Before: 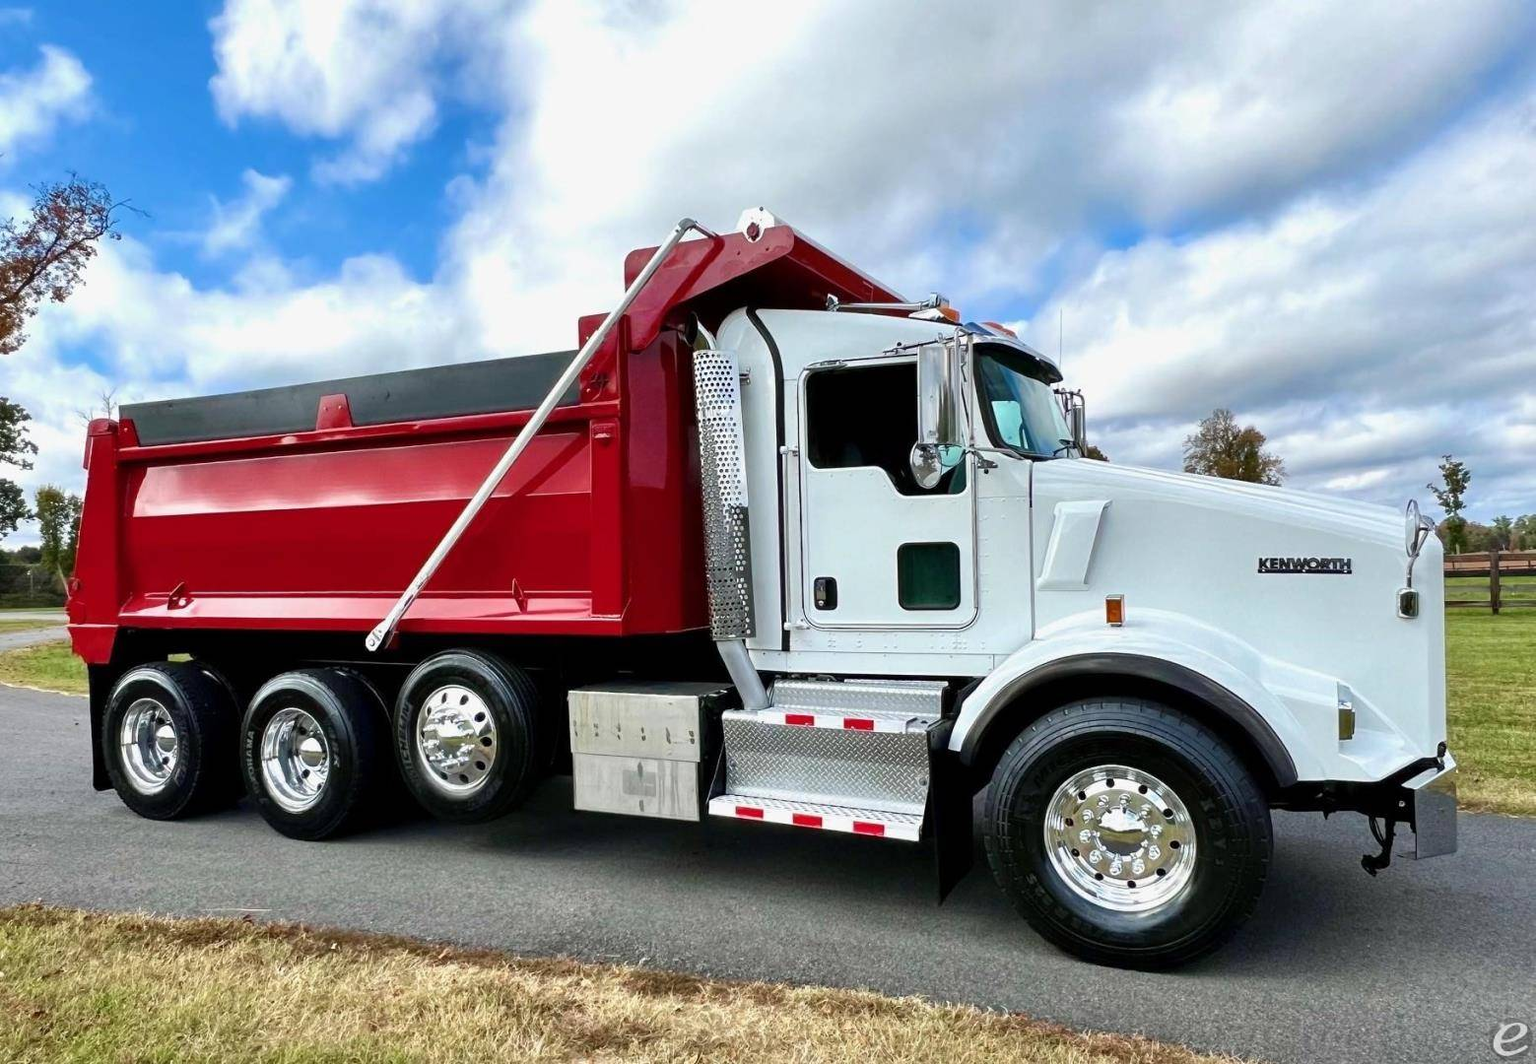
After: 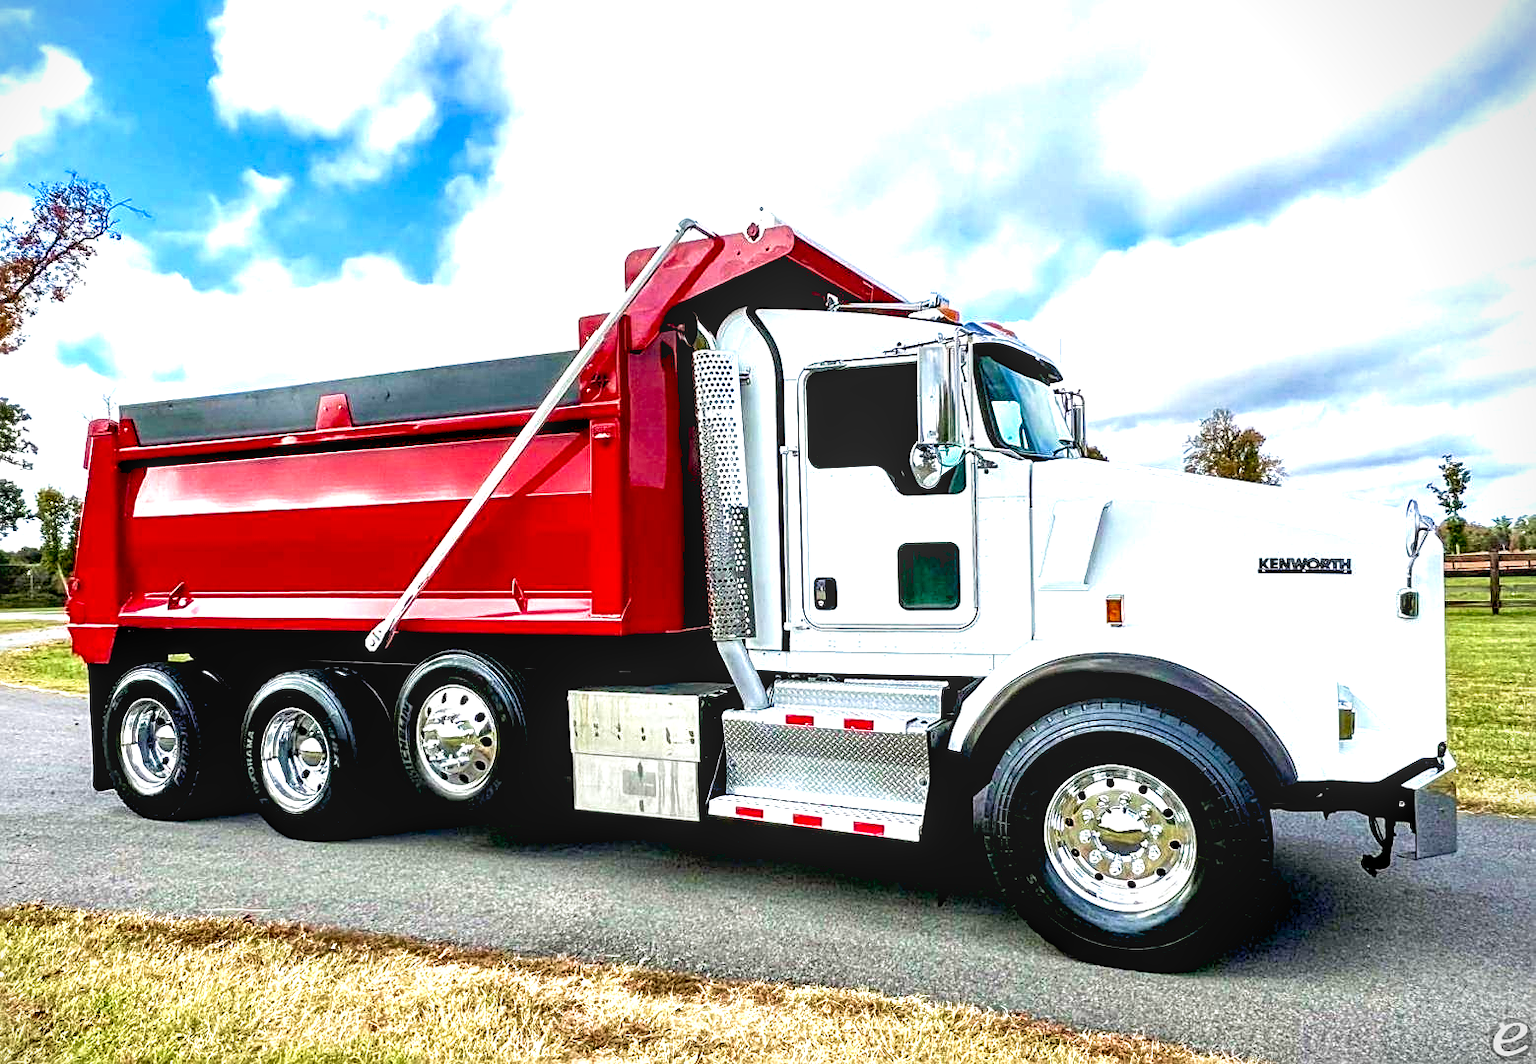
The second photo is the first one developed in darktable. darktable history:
exposure: black level correction 0.011, compensate highlight preservation false
levels: gray 50.88%, levels [0, 0.374, 0.749]
local contrast: detail 130%
velvia: strength 29.33%
sharpen: amount 0.5
vignetting: fall-off start 100.3%, center (-0.076, 0.068)
